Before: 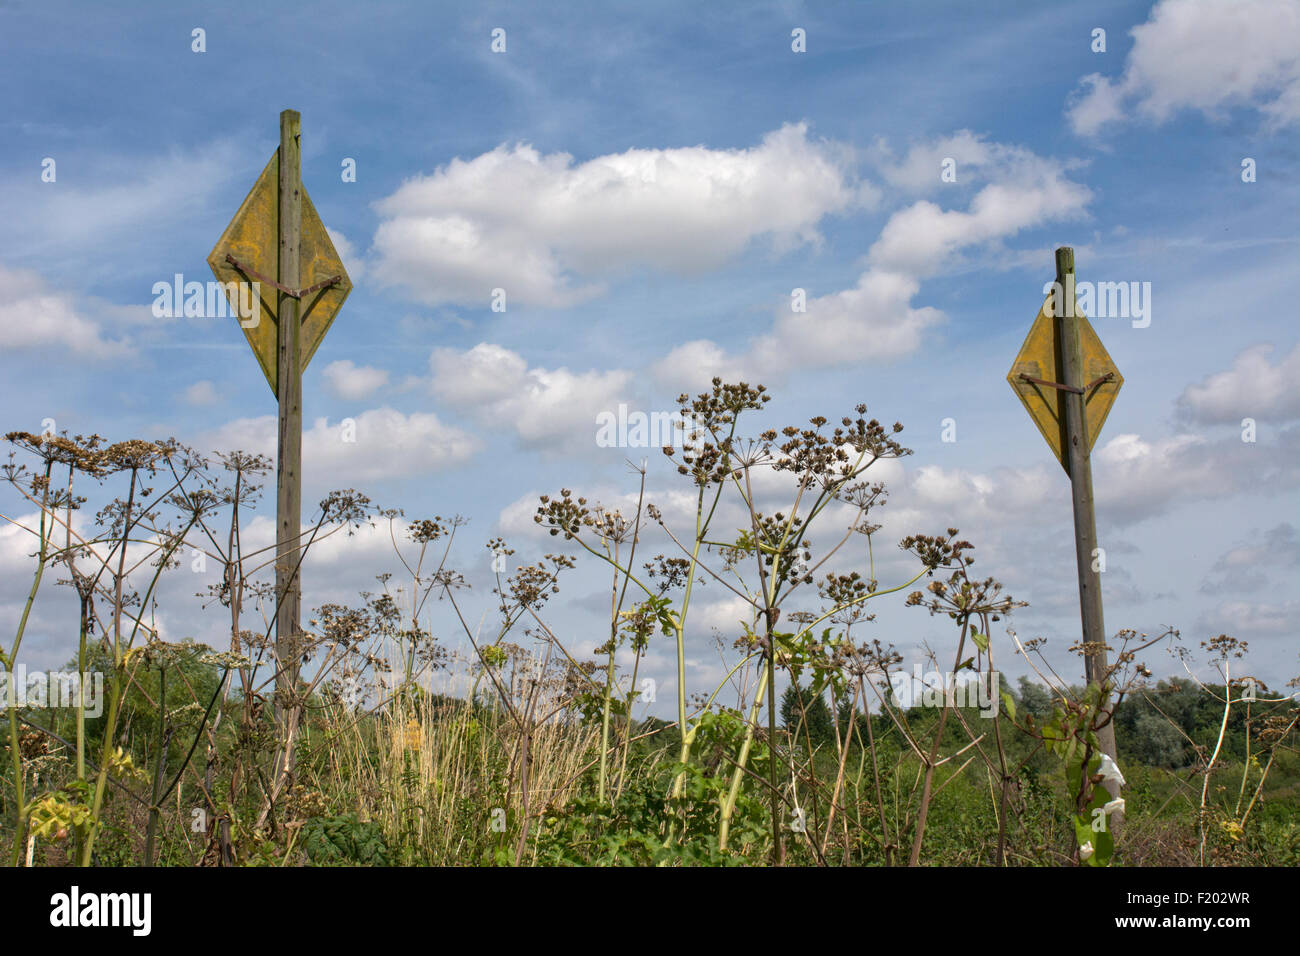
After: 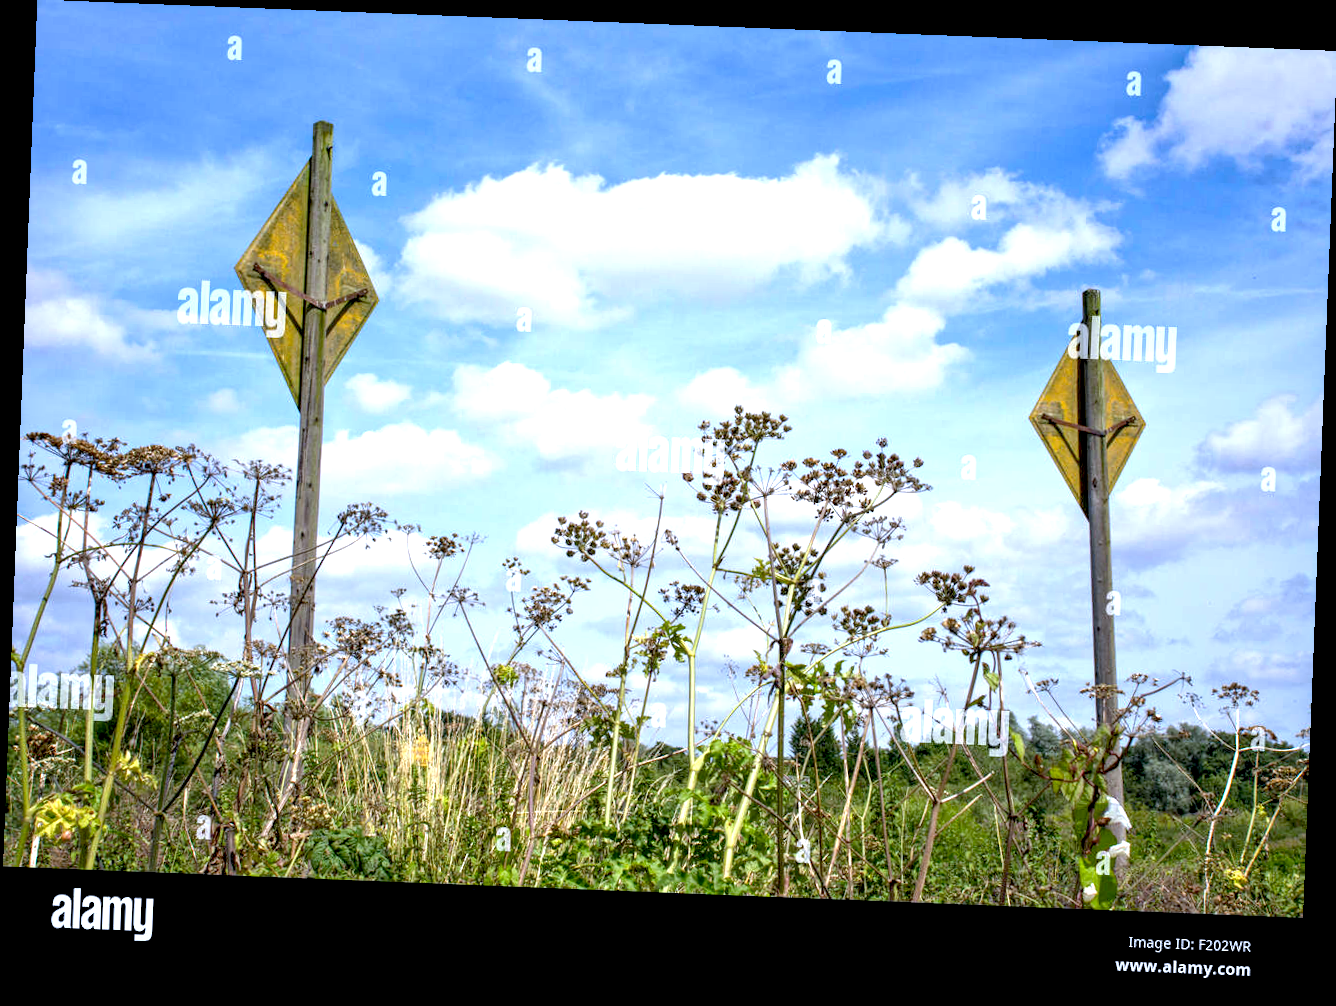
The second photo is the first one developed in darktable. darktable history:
white balance: red 0.948, green 1.02, blue 1.176
local contrast: on, module defaults
rotate and perspective: rotation 2.27°, automatic cropping off
exposure: black level correction 0.011, exposure 1.088 EV, compensate exposure bias true, compensate highlight preservation false
